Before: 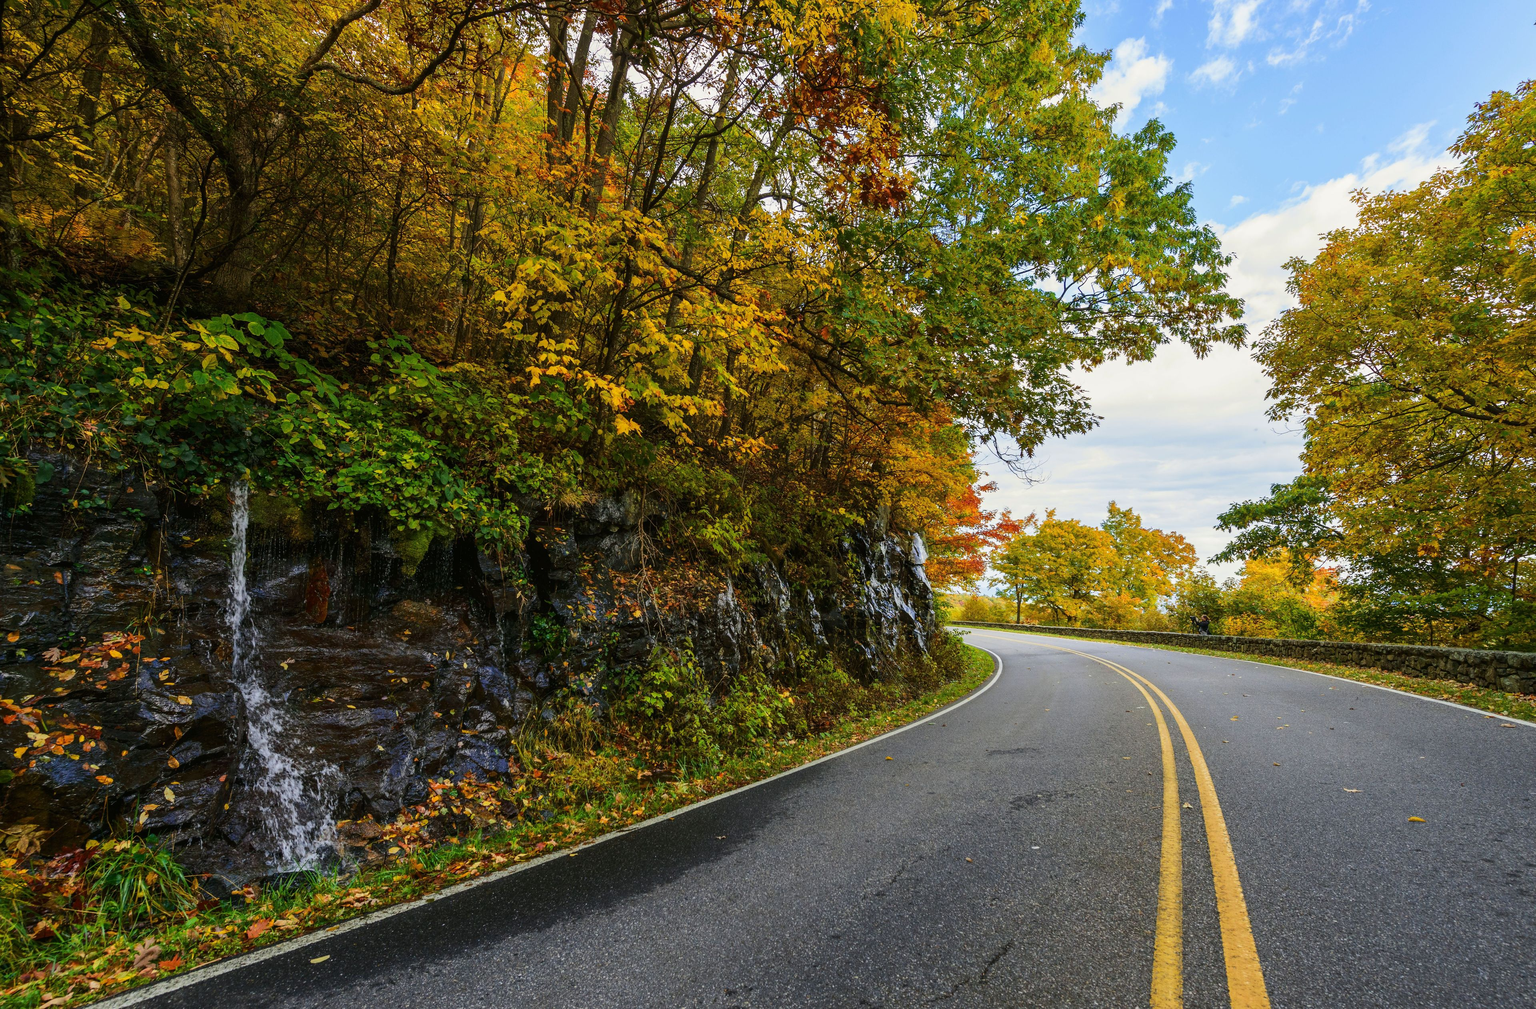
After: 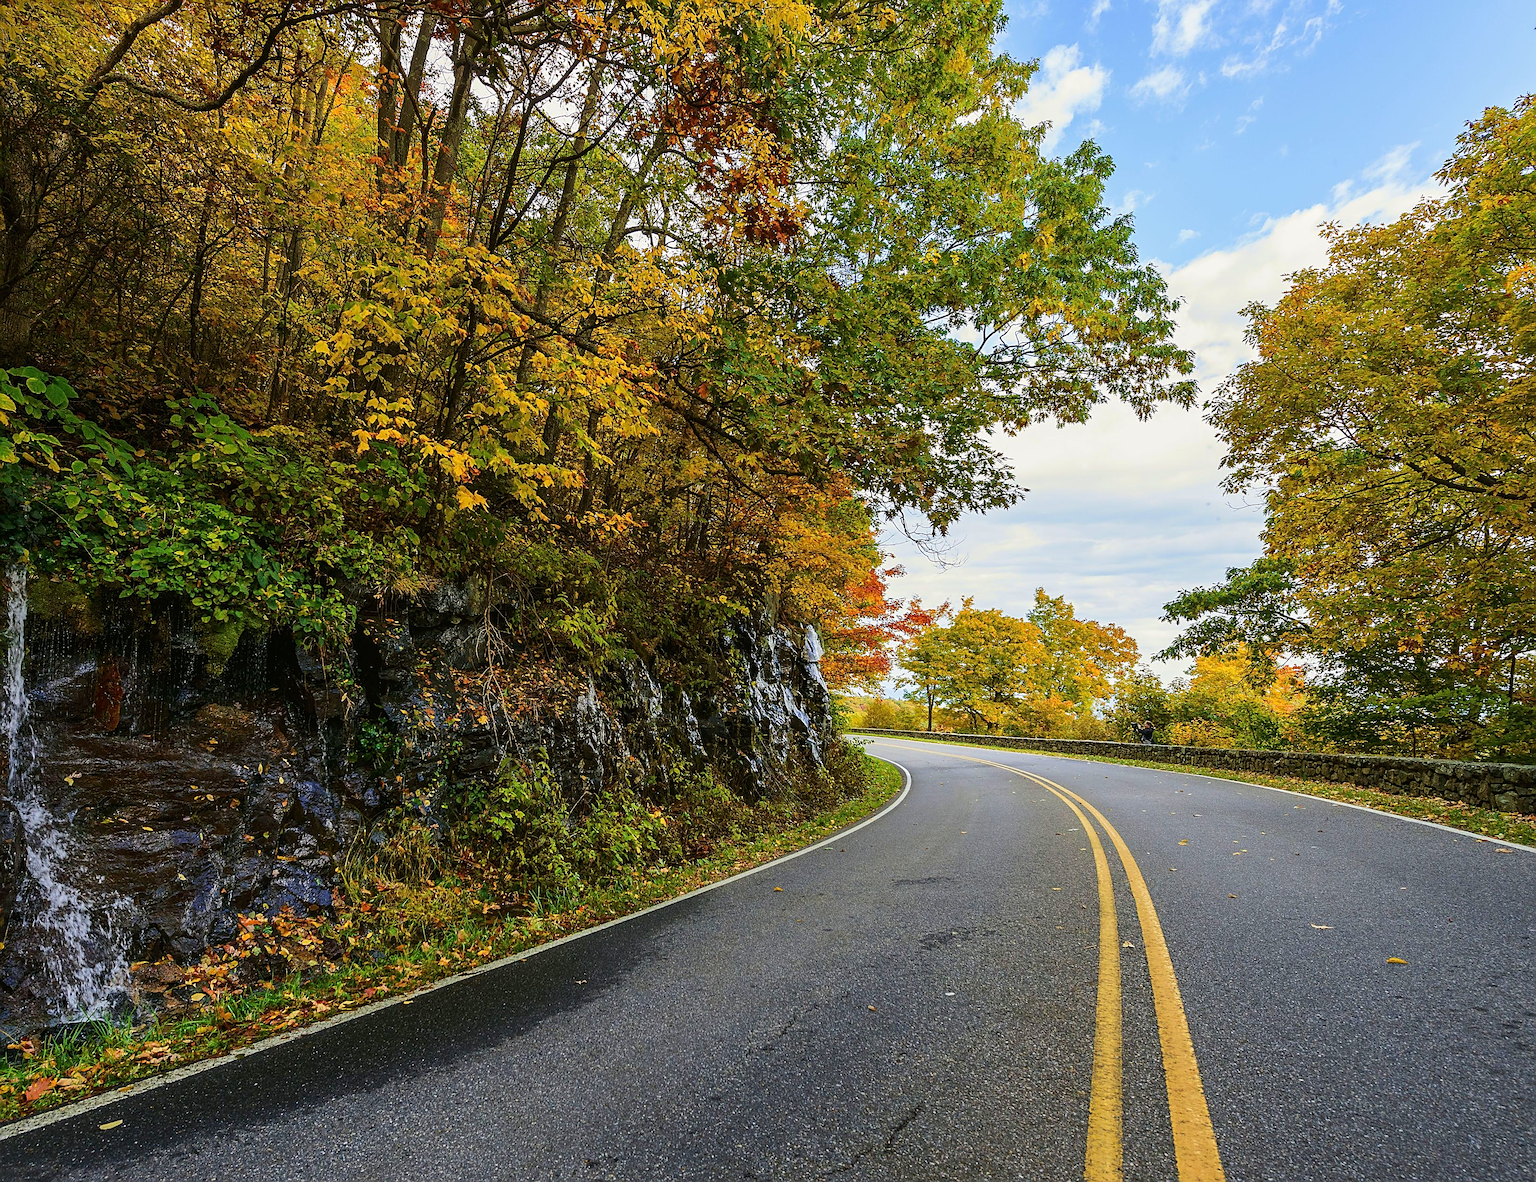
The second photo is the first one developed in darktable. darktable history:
sharpen: amount 0.903
velvia: on, module defaults
crop and rotate: left 14.711%
